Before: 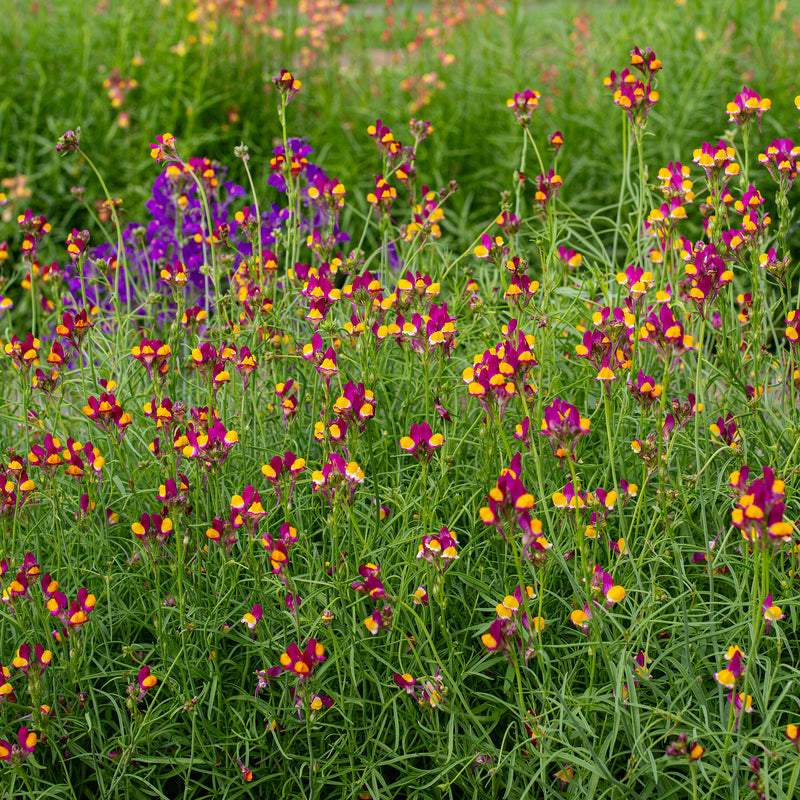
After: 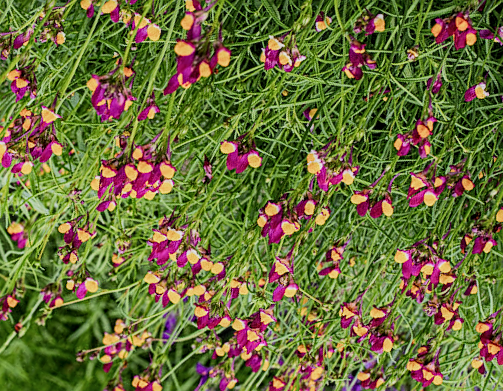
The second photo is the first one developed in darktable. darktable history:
filmic rgb: black relative exposure -7.5 EV, white relative exposure 4.99 EV, threshold 5.95 EV, hardness 3.32, contrast 1.296, color science v5 (2021), contrast in shadows safe, contrast in highlights safe, enable highlight reconstruction true
crop and rotate: angle 148.63°, left 9.115%, top 15.579%, right 4.446%, bottom 17.124%
sharpen: on, module defaults
local contrast: on, module defaults
tone equalizer: edges refinement/feathering 500, mask exposure compensation -1.57 EV, preserve details no
color calibration: illuminant same as pipeline (D50), adaptation XYZ, x 0.346, y 0.358, temperature 5017.77 K
